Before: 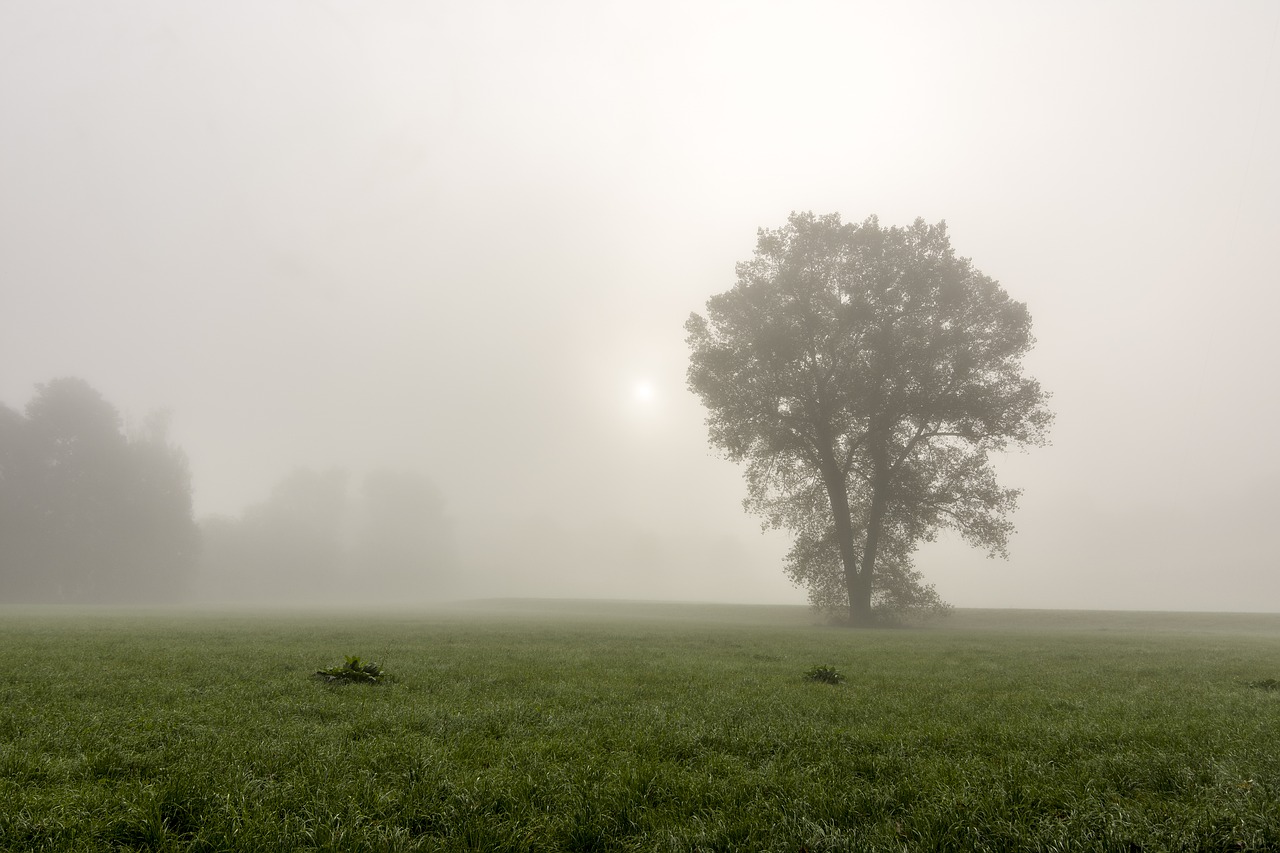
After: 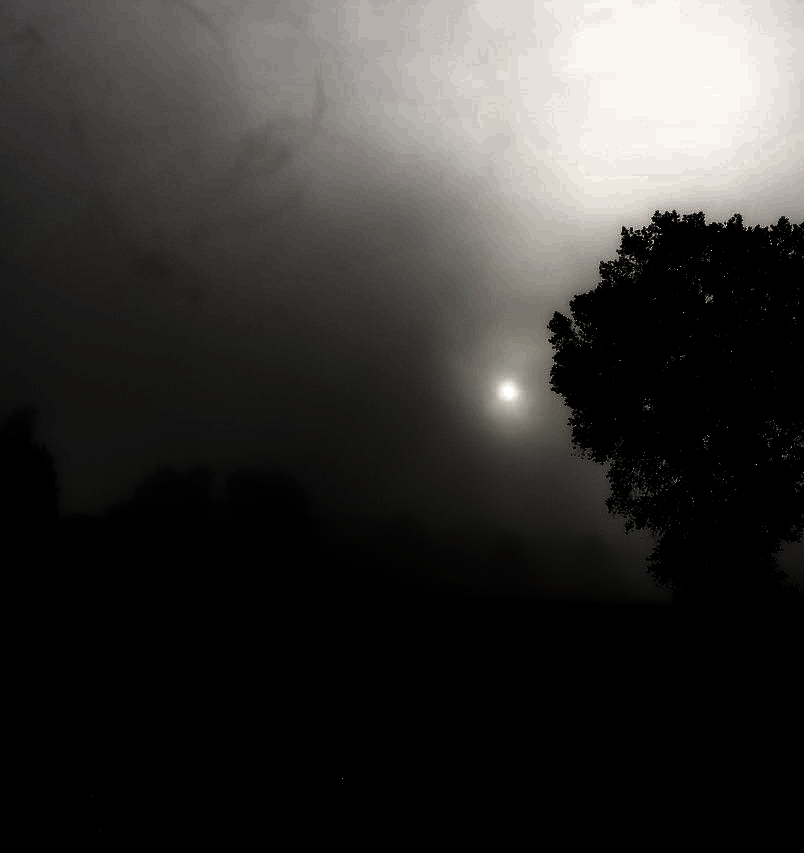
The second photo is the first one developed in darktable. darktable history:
crop: left 10.644%, right 26.528%
color balance rgb: linear chroma grading › global chroma 15%, perceptual saturation grading › global saturation 30%
levels: levels [0.721, 0.937, 0.997]
contrast brightness saturation: contrast 0.19, brightness -0.11, saturation 0.21
